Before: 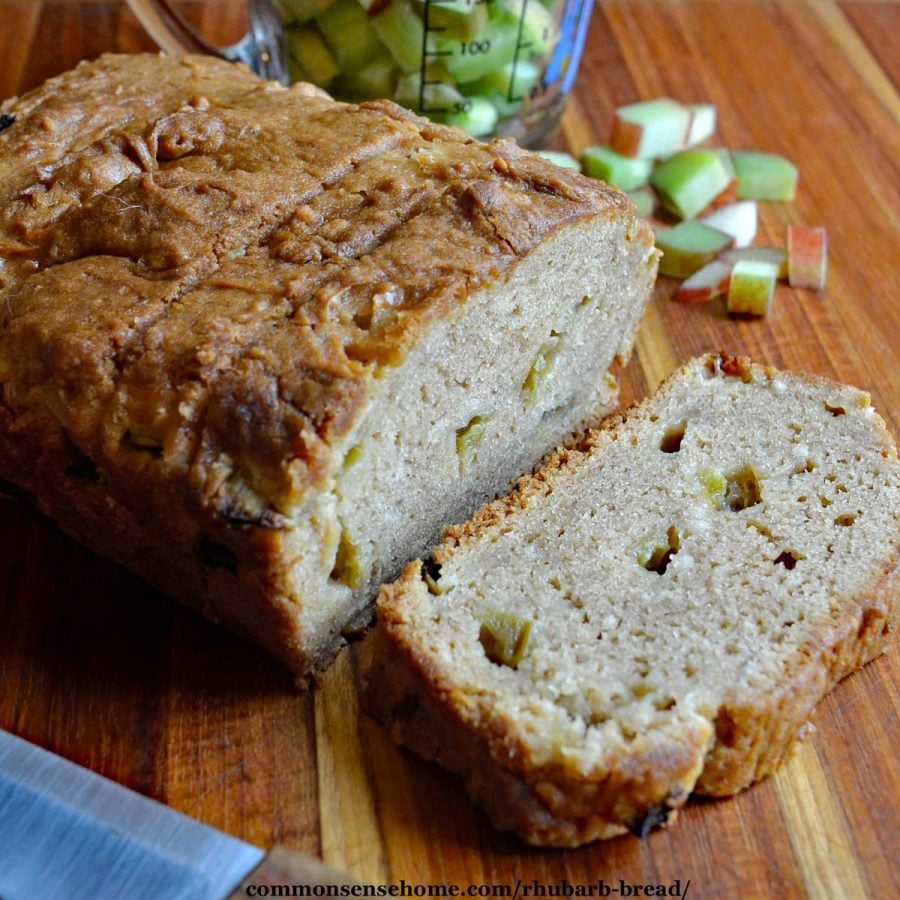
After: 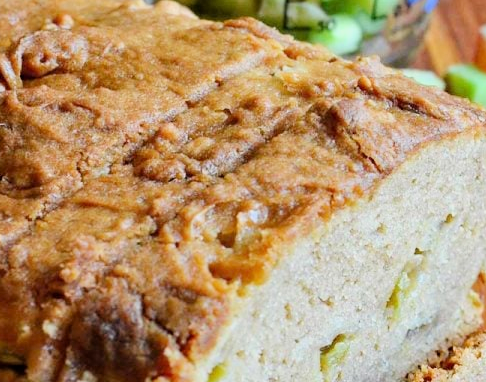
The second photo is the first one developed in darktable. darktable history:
crop: left 15.182%, top 9.173%, right 30.774%, bottom 48.372%
exposure: exposure 0.946 EV, compensate highlight preservation false
filmic rgb: black relative exposure -7.65 EV, white relative exposure 4.56 EV, hardness 3.61, color science v6 (2022)
